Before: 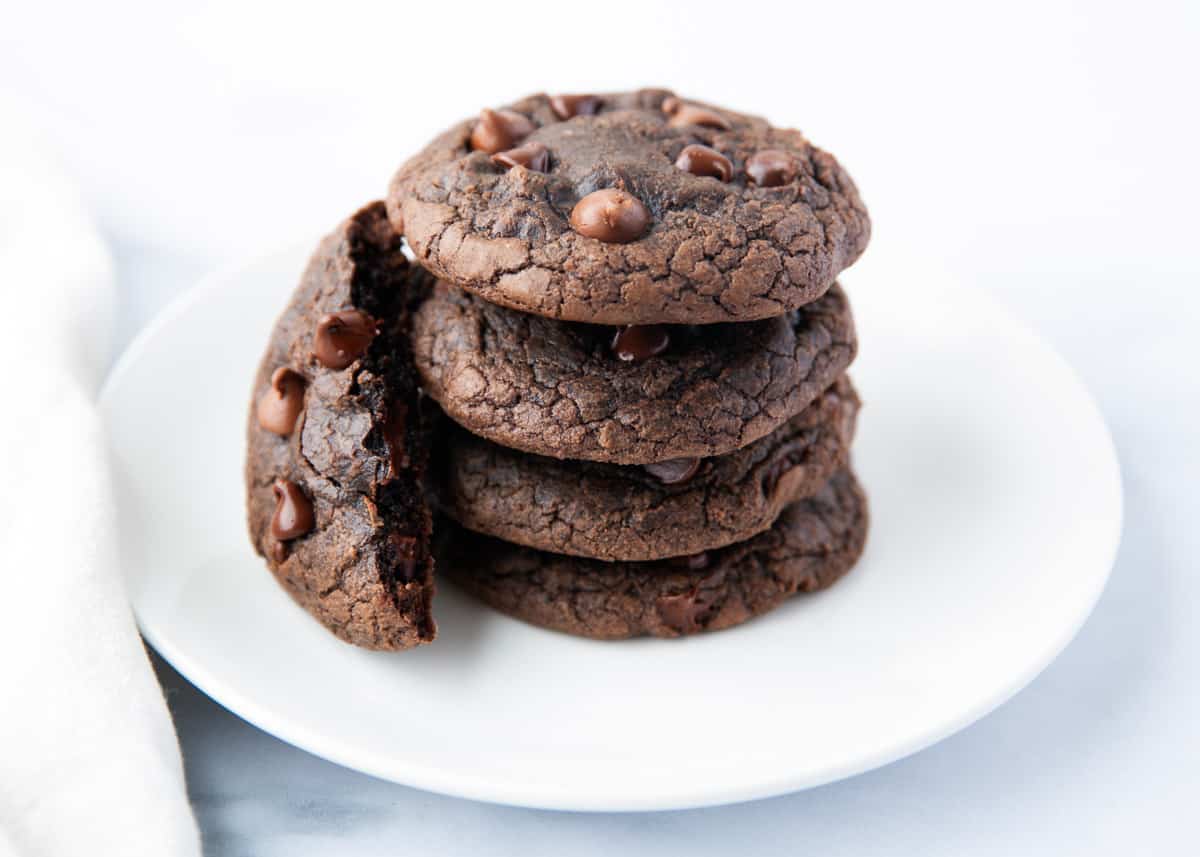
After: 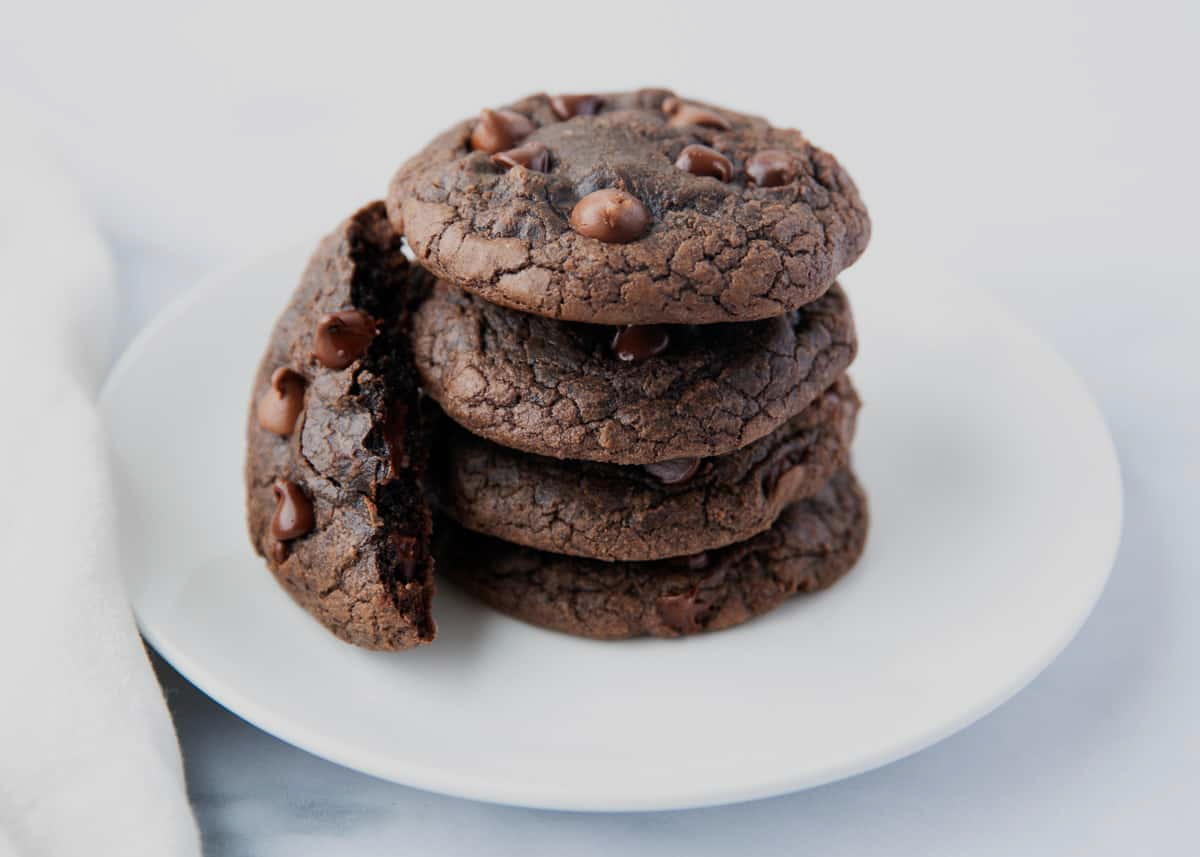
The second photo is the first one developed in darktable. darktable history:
exposure: exposure -0.494 EV, compensate highlight preservation false
